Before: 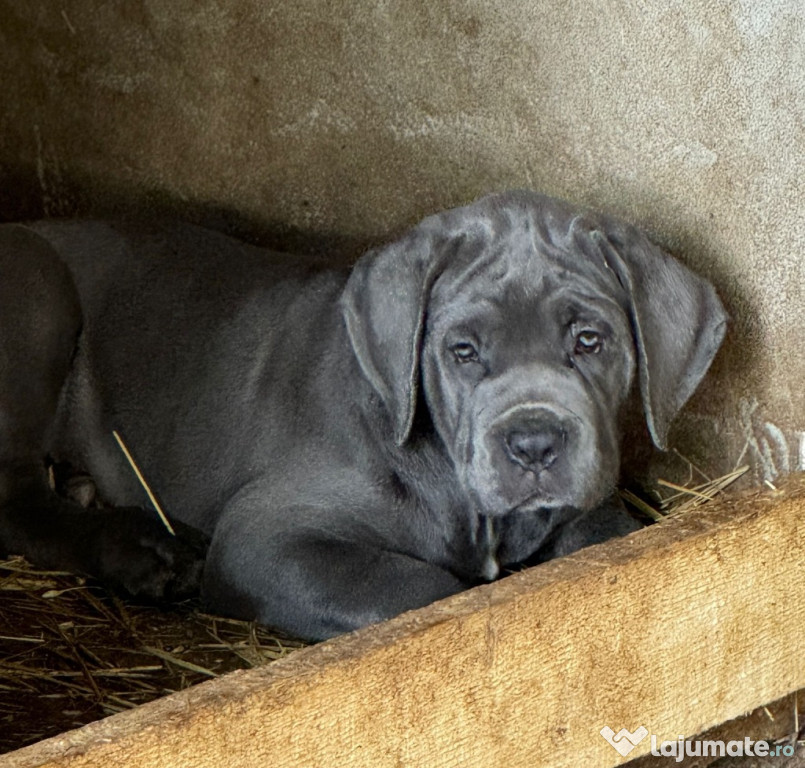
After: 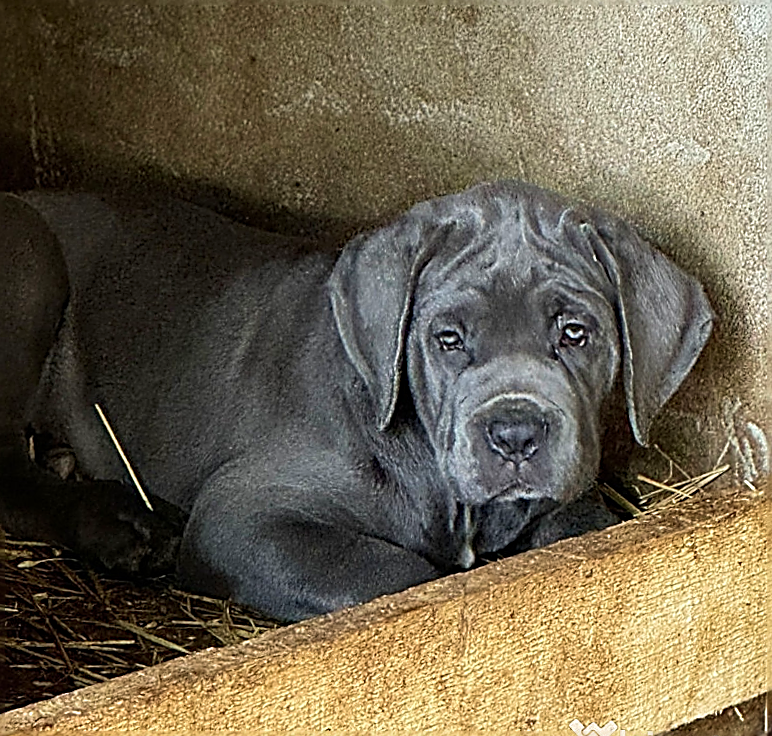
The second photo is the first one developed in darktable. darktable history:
sharpen: amount 1.861
velvia: on, module defaults
crop and rotate: angle -2.38°
